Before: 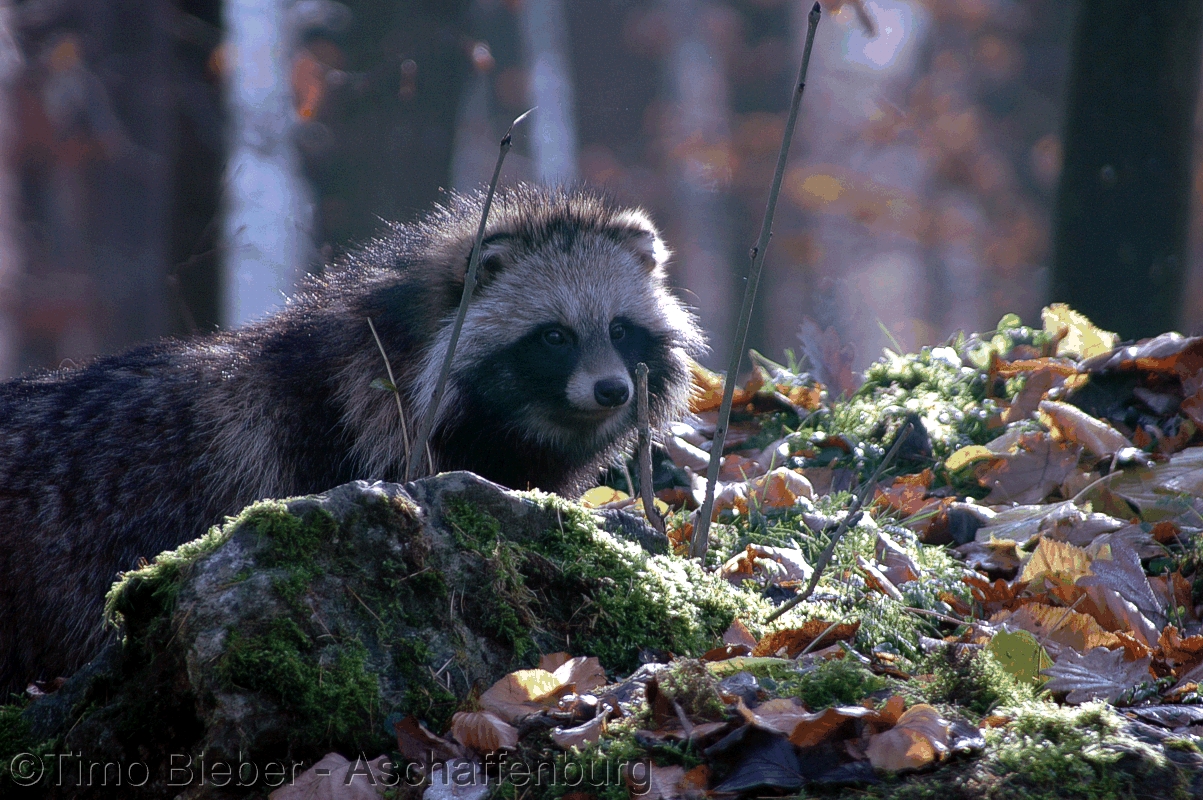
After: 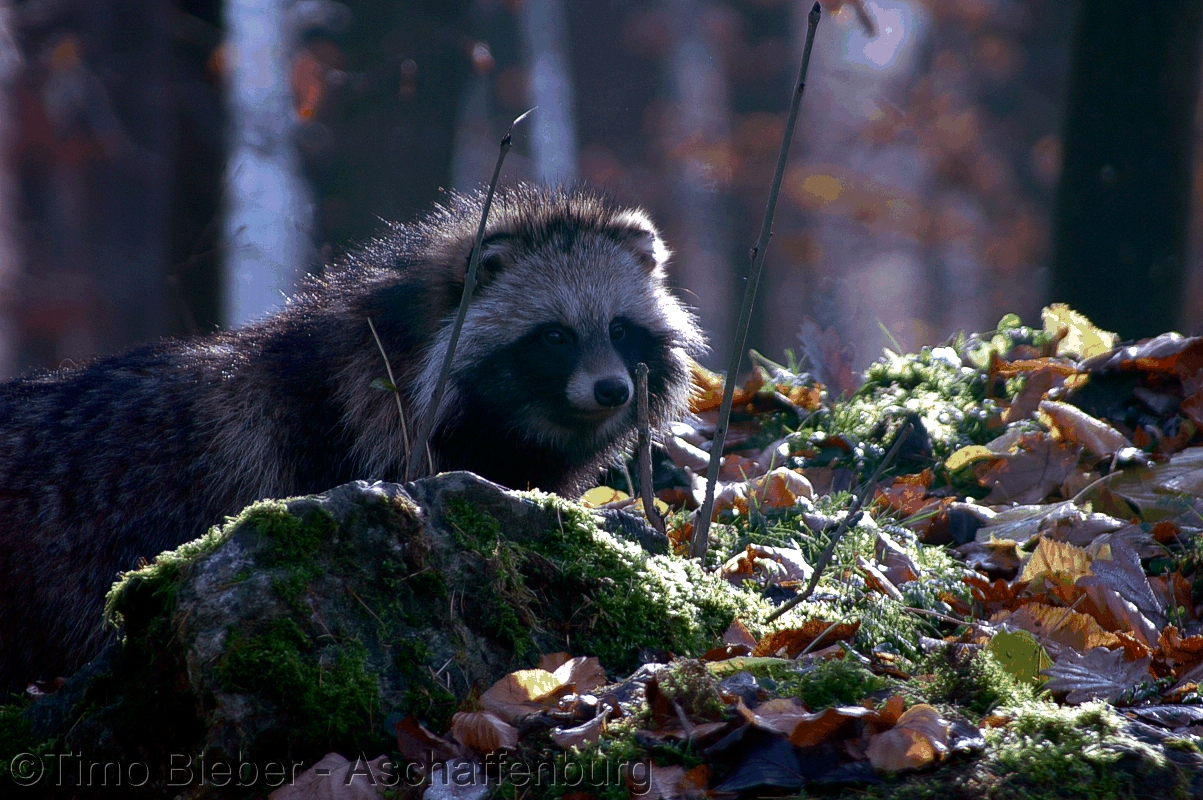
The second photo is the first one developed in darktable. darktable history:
contrast brightness saturation: contrast 0.07, brightness -0.137, saturation 0.116
